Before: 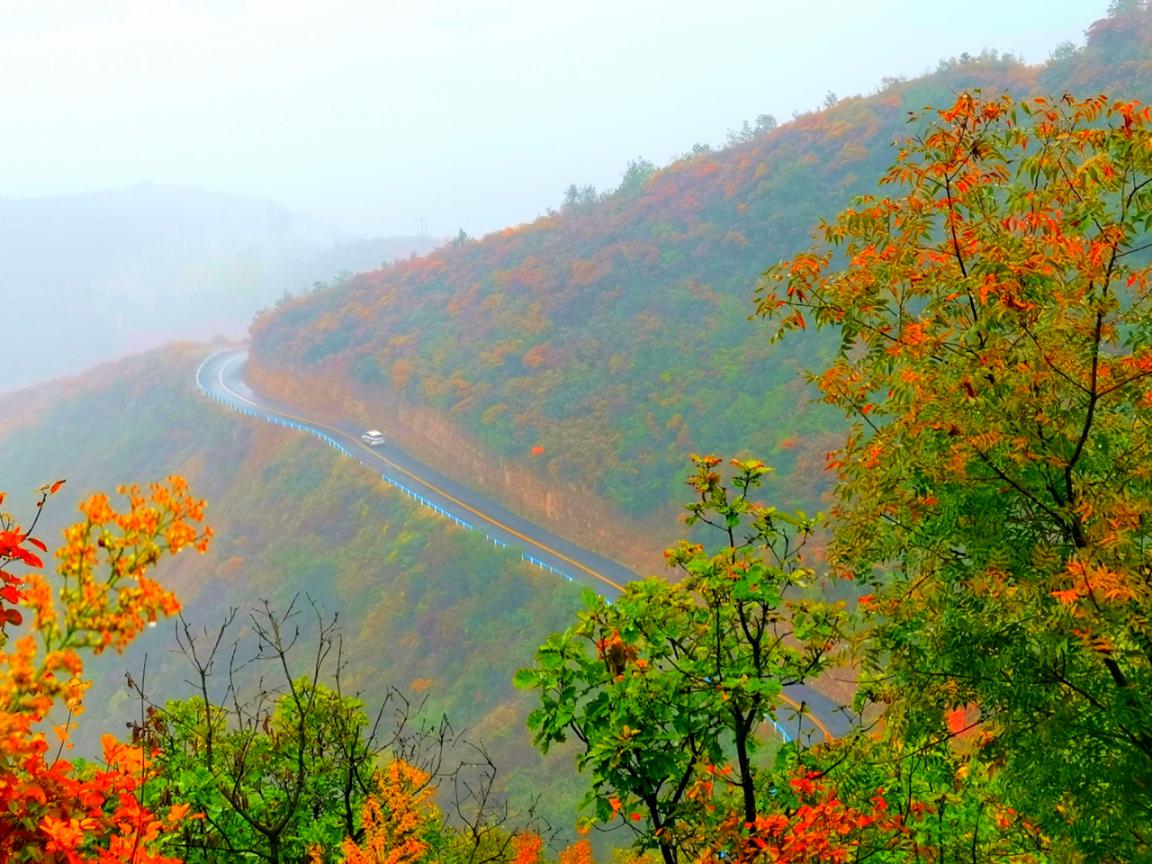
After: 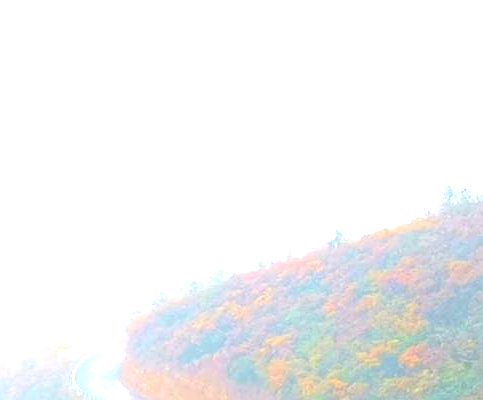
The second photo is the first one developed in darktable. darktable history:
crop and rotate: left 10.817%, top 0.062%, right 47.194%, bottom 53.626%
sharpen: on, module defaults
exposure: exposure 1 EV, compensate highlight preservation false
